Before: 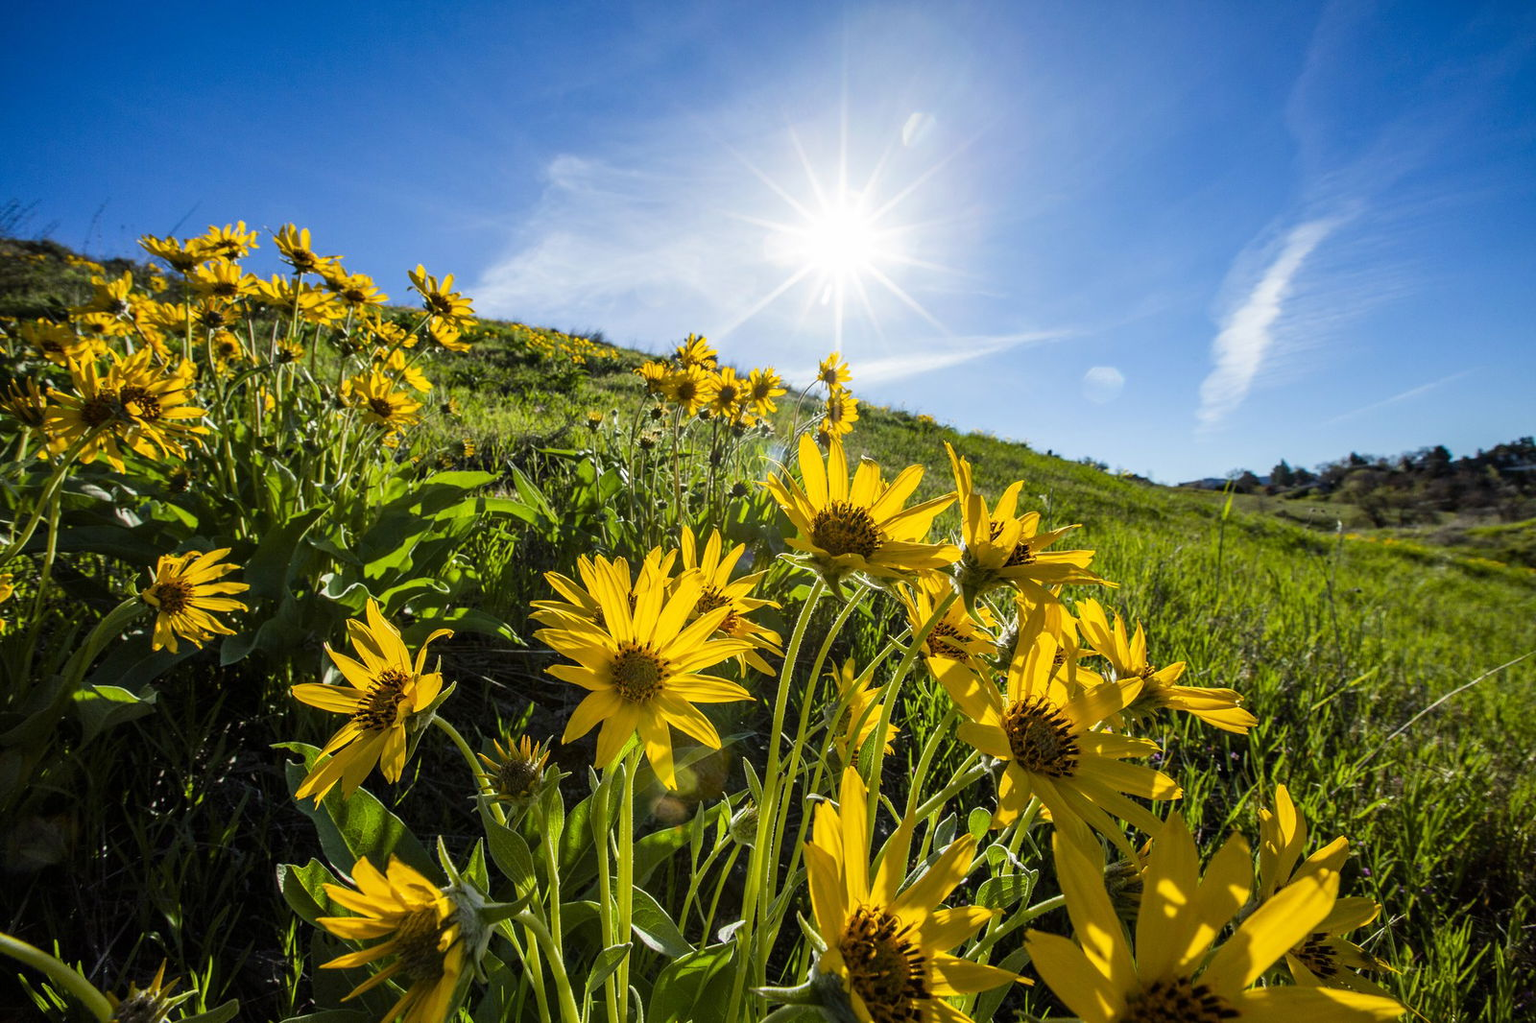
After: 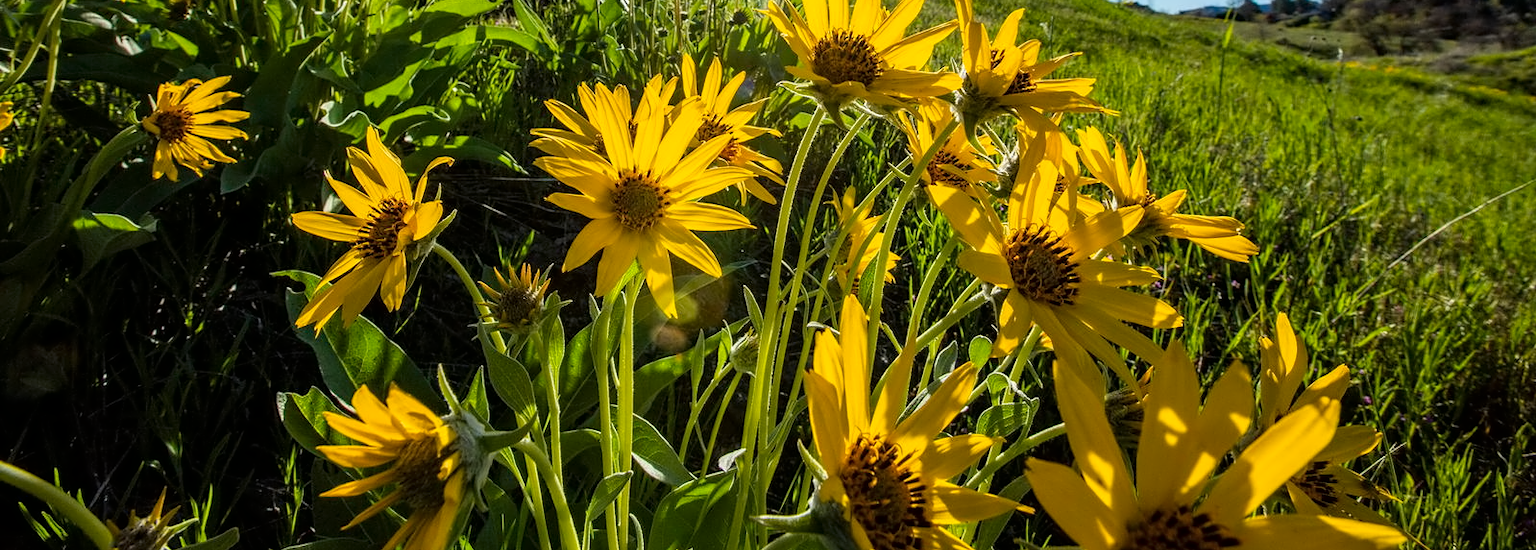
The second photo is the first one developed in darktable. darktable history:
contrast equalizer: y [[0.5 ×4, 0.525, 0.667], [0.5 ×6], [0.5 ×6], [0 ×4, 0.042, 0], [0, 0, 0.004, 0.1, 0.191, 0.131]]
crop and rotate: top 46.237%
